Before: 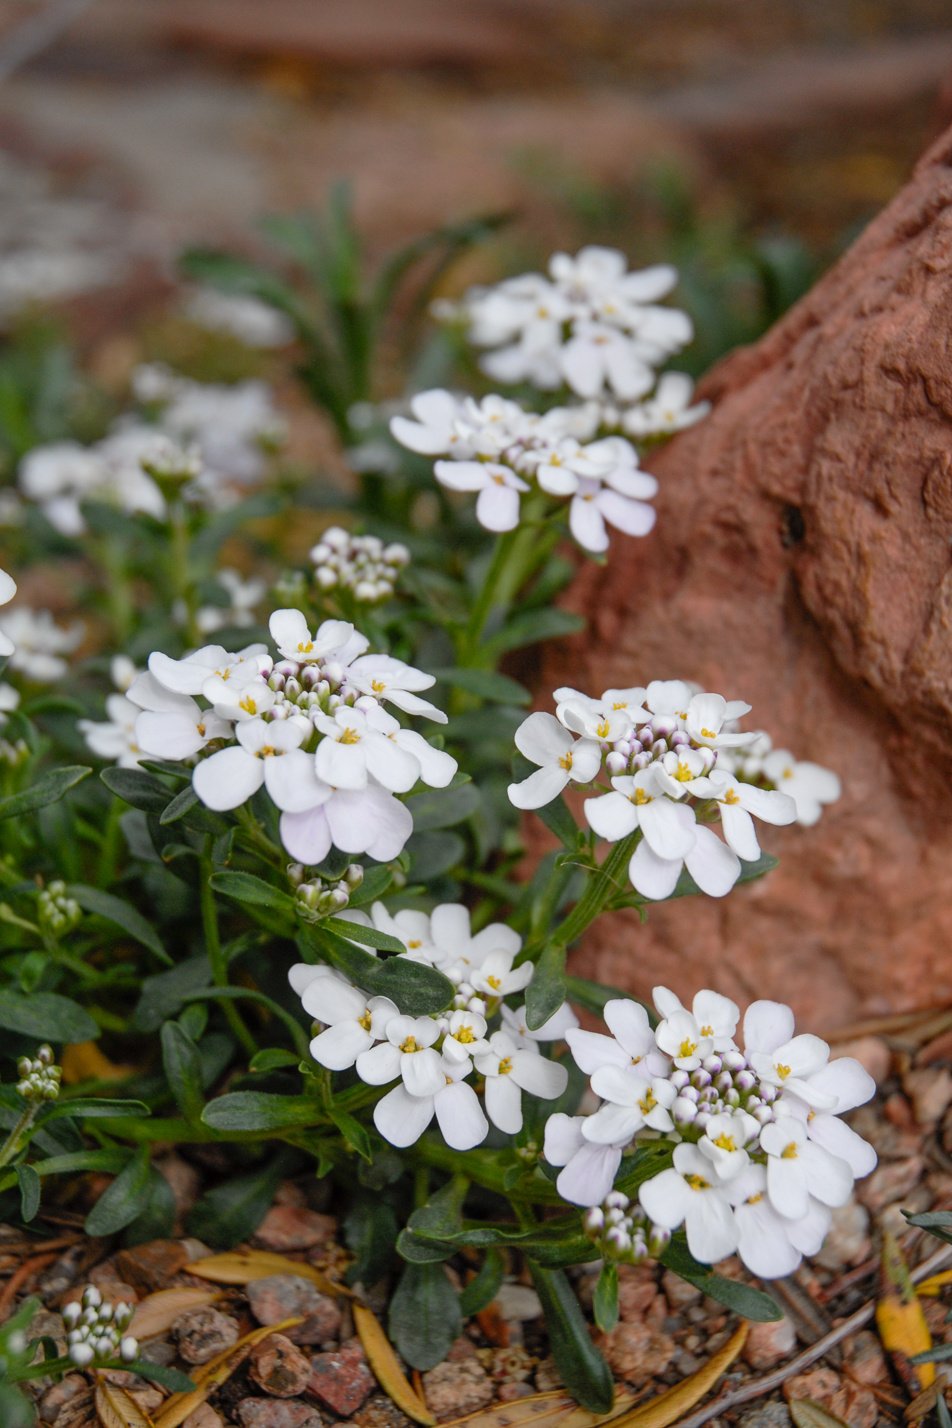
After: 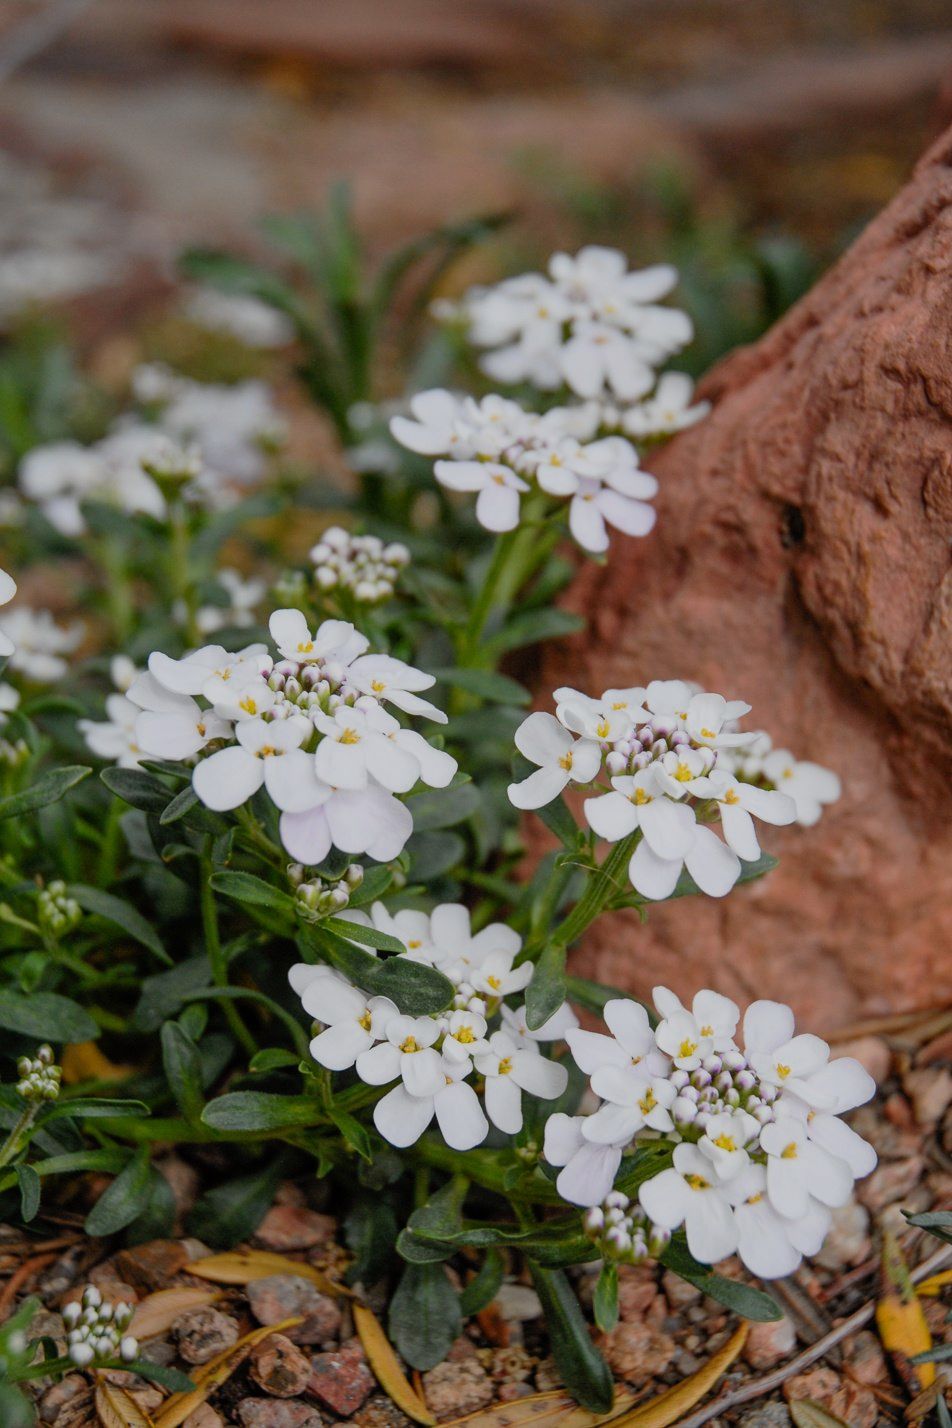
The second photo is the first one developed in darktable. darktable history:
filmic rgb: black relative exposure -16 EV, white relative exposure 4.97 EV, hardness 6.25
